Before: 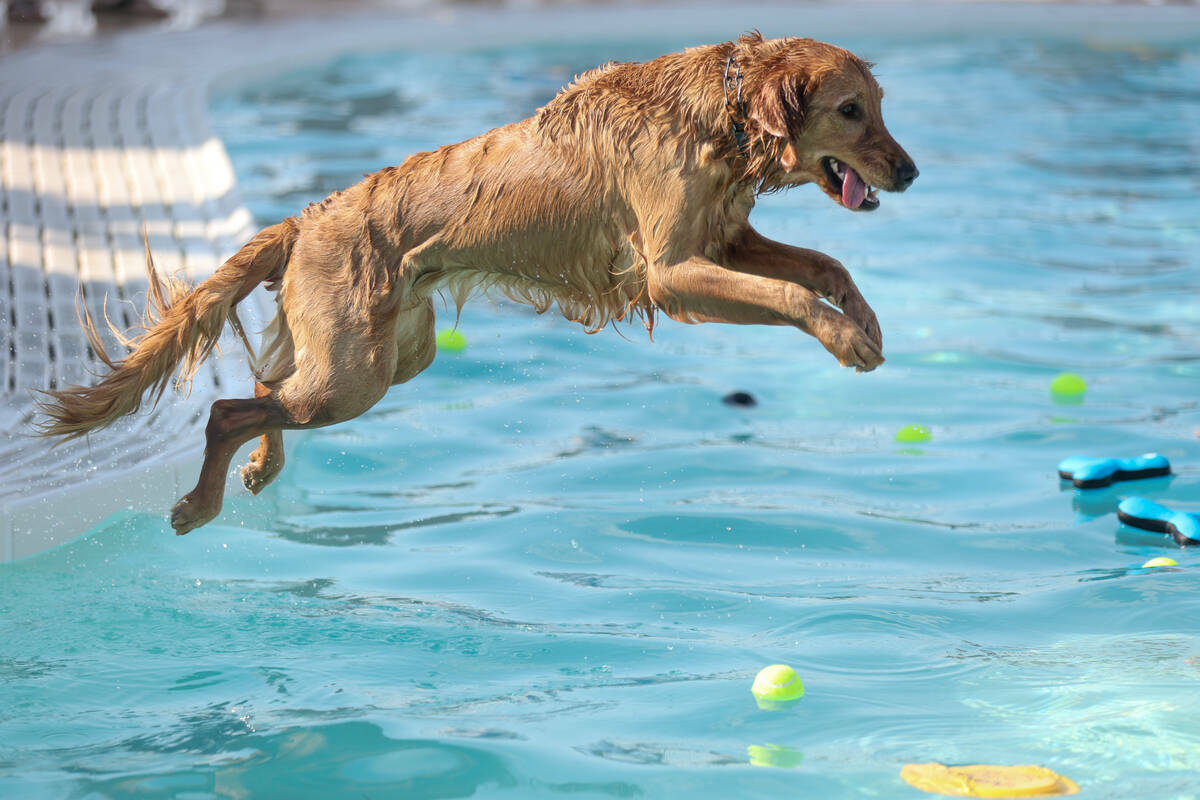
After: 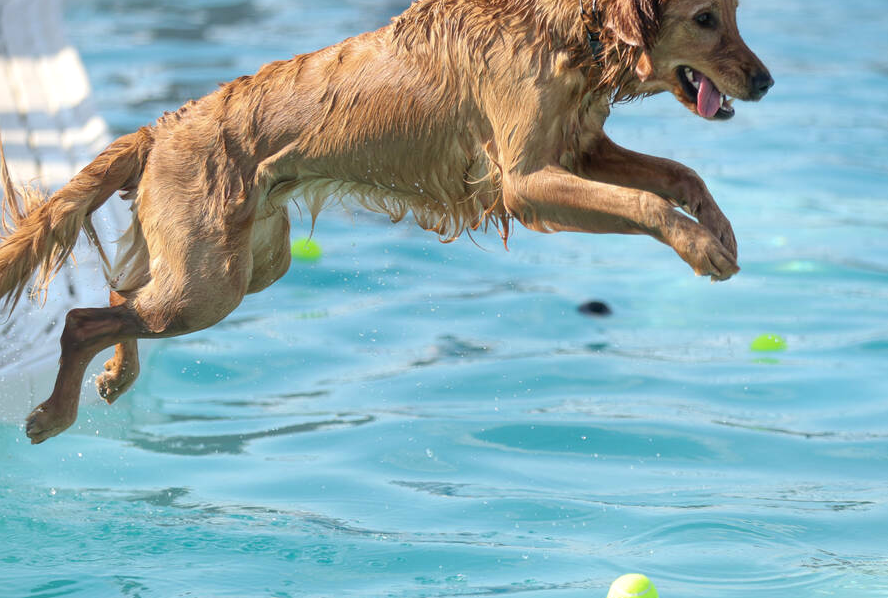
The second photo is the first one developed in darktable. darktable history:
levels: levels [0, 0.492, 0.984]
crop and rotate: left 12.103%, top 11.471%, right 13.839%, bottom 13.739%
